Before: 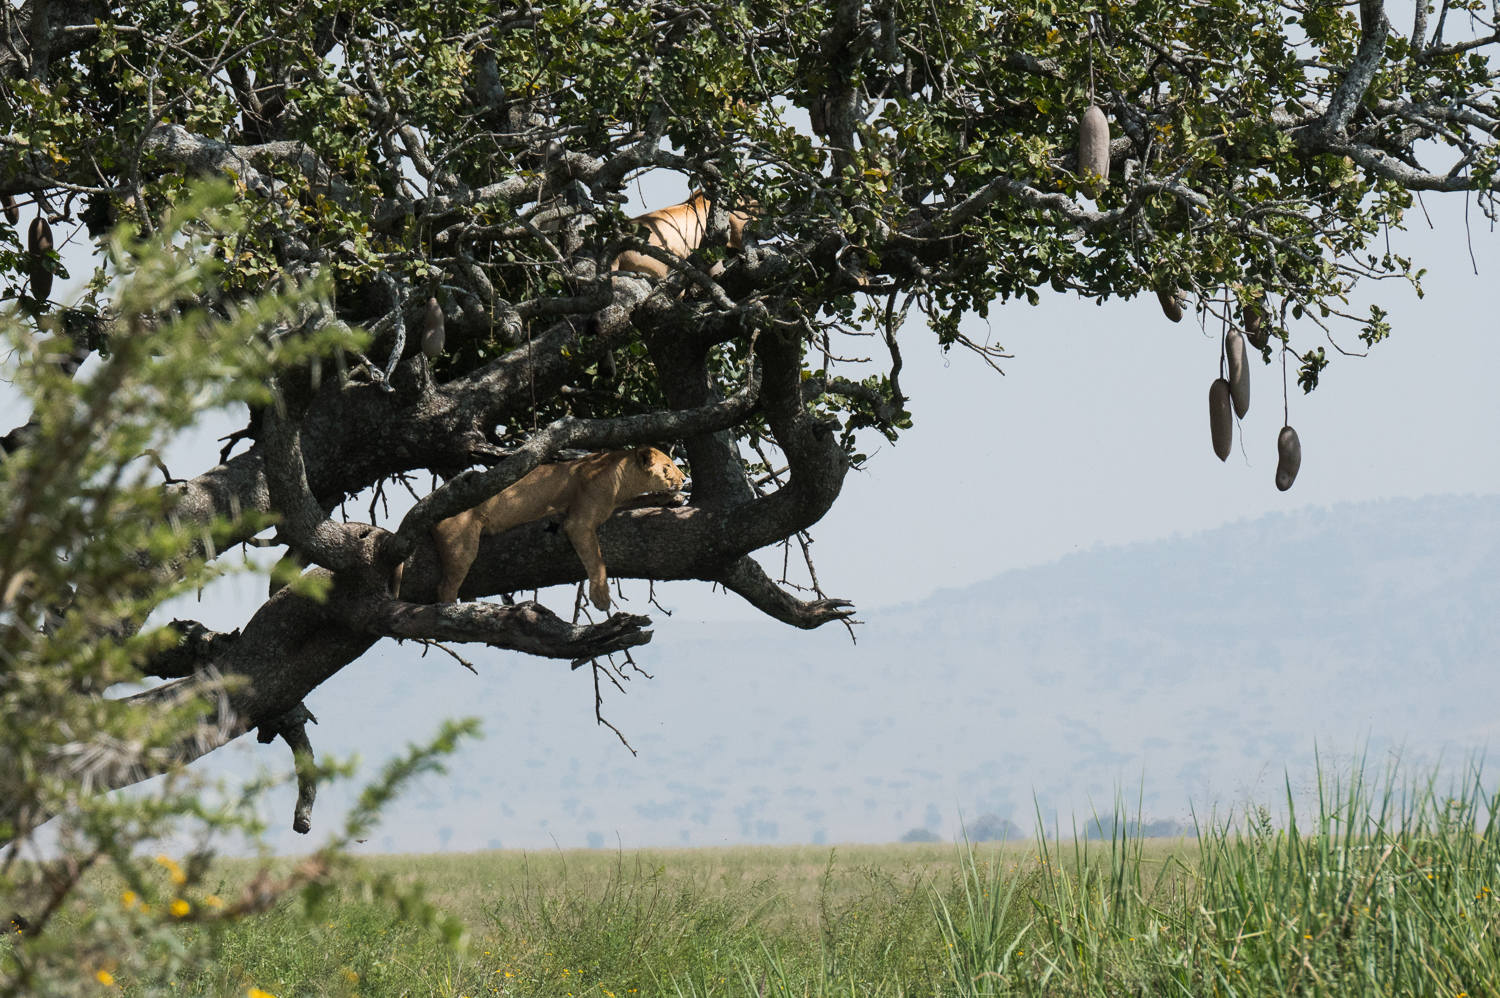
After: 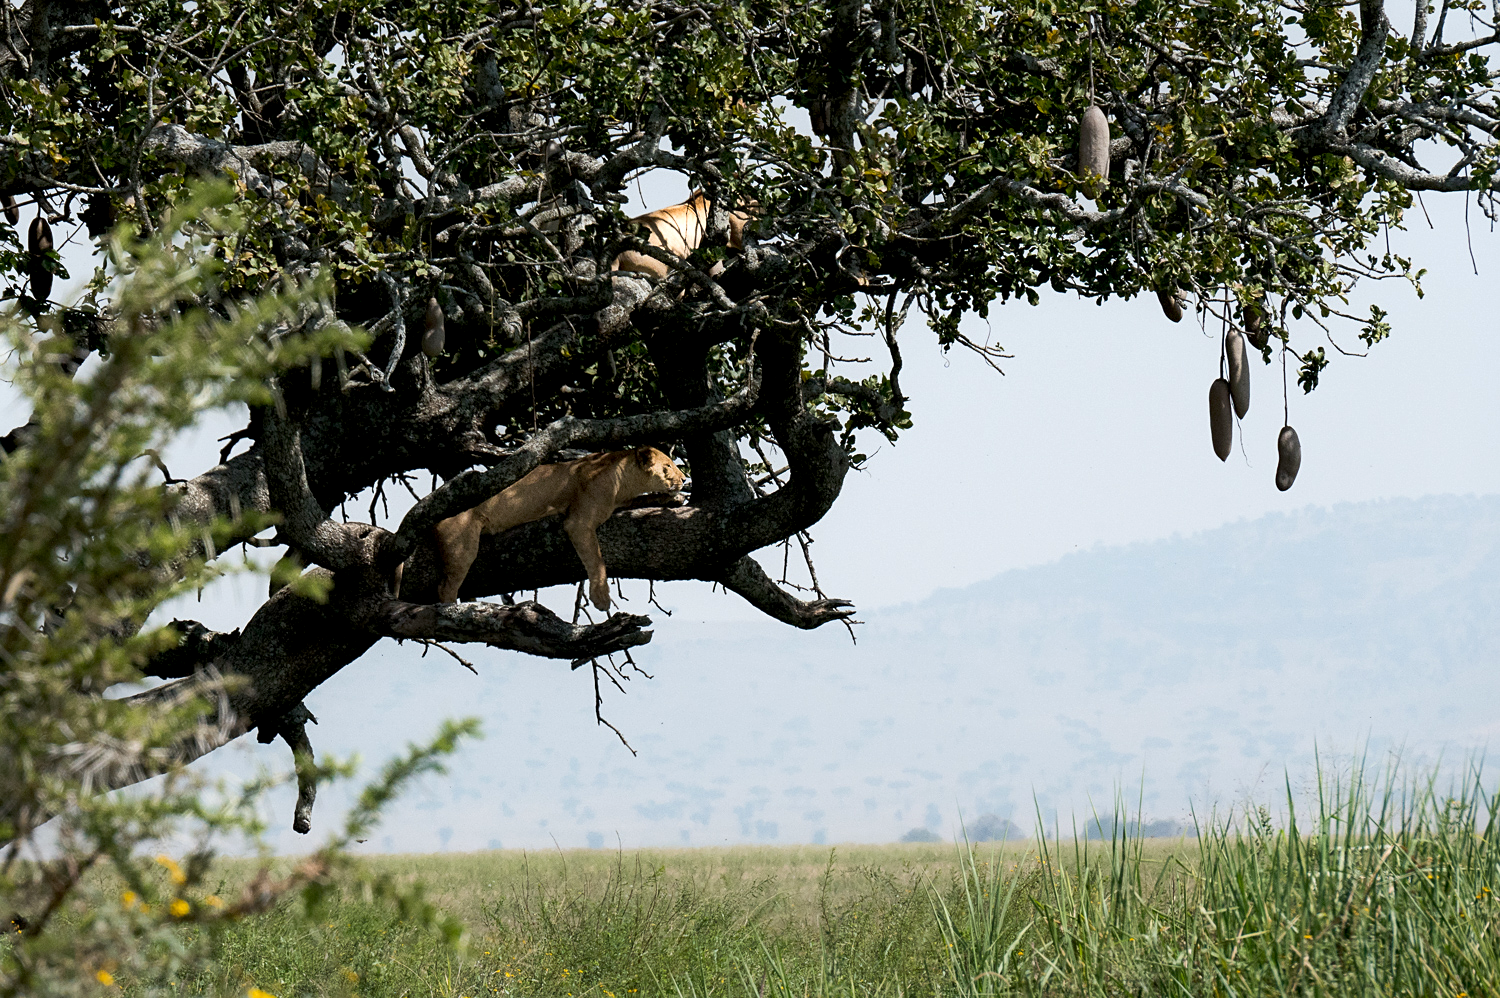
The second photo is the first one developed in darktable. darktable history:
exposure: black level correction 0.01, exposure 0.008 EV, compensate highlight preservation false
tone equalizer: -8 EV -0.001 EV, -7 EV 0.002 EV, -6 EV -0.004 EV, -5 EV -0.002 EV, -4 EV -0.083 EV, -3 EV -0.208 EV, -2 EV -0.252 EV, -1 EV 0.086 EV, +0 EV 0.331 EV
sharpen: amount 0.217
